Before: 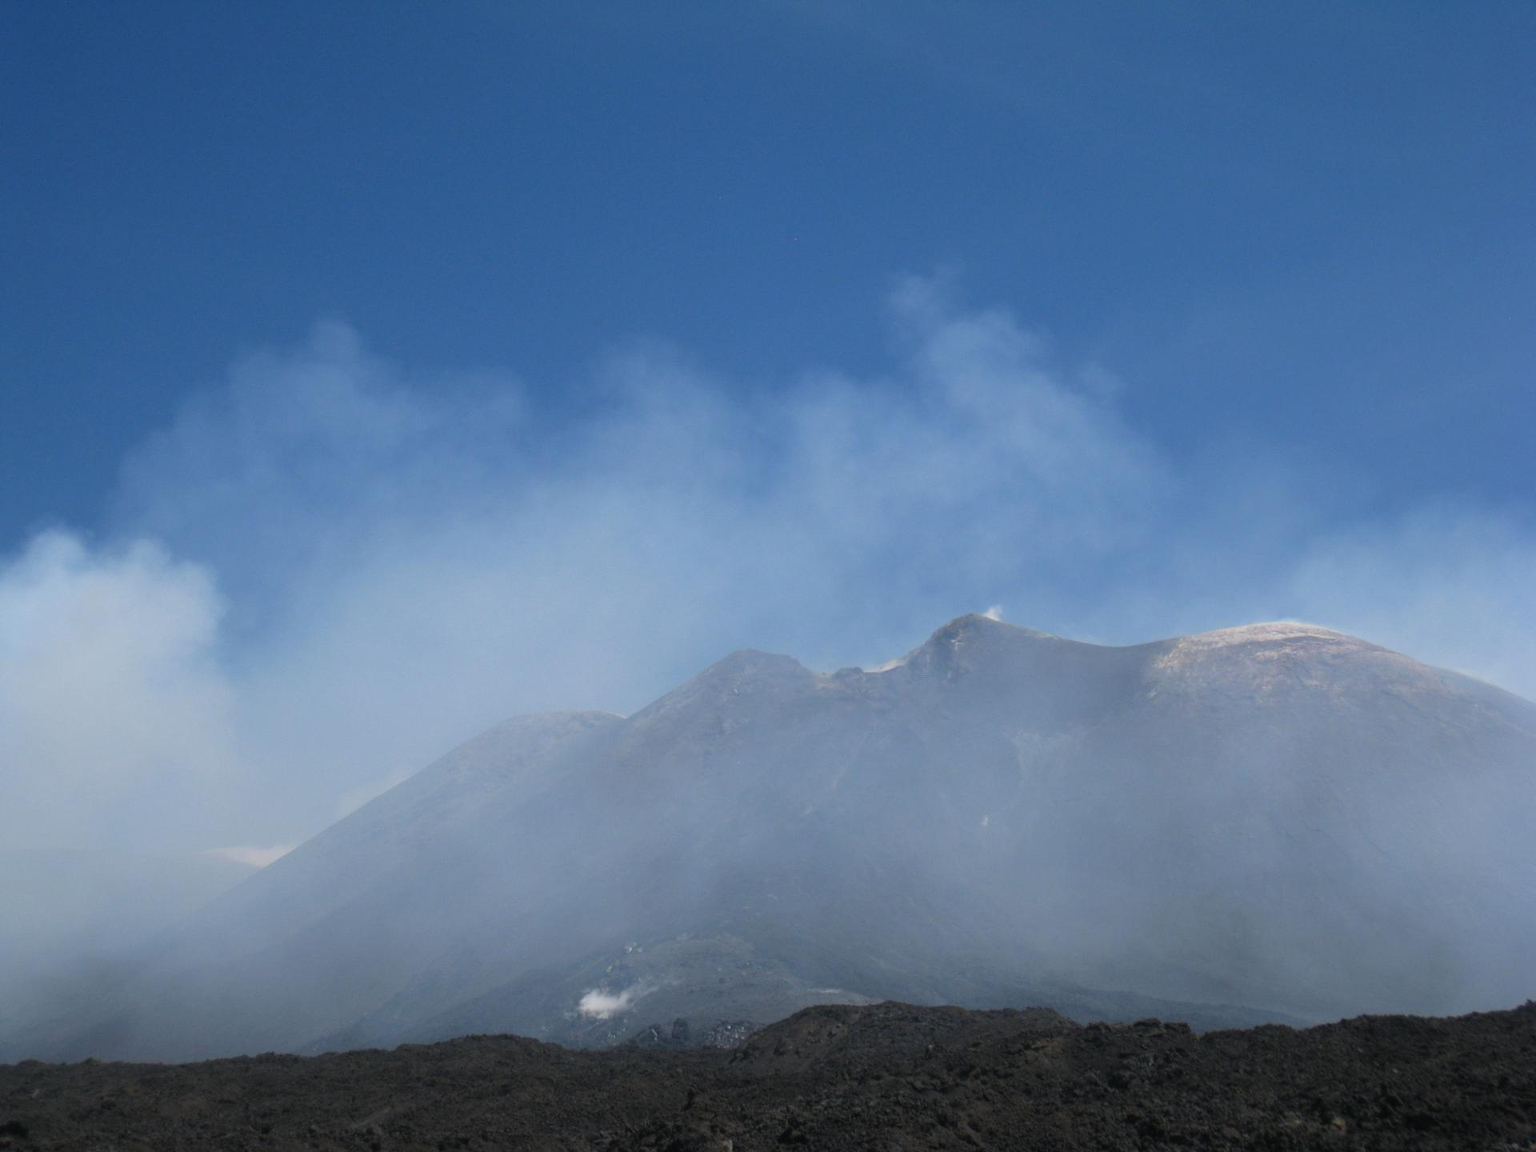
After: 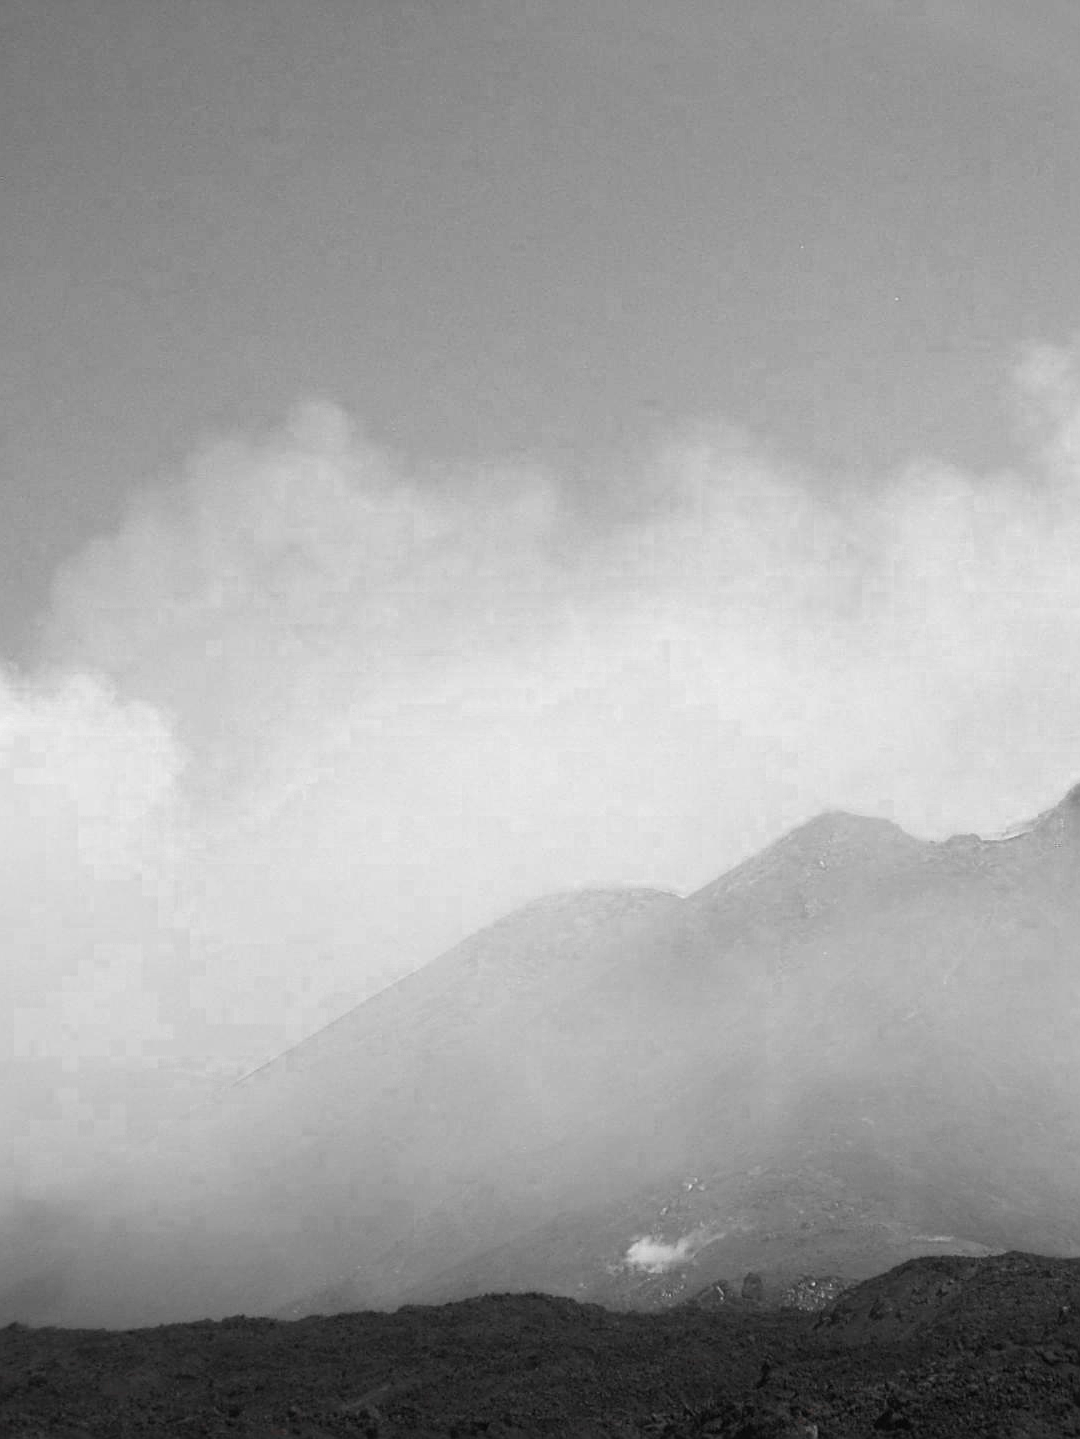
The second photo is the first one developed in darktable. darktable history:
sharpen: on, module defaults
color zones: curves: ch0 [(0, 0.352) (0.143, 0.407) (0.286, 0.386) (0.429, 0.431) (0.571, 0.829) (0.714, 0.853) (0.857, 0.833) (1, 0.352)]; ch1 [(0, 0.604) (0.072, 0.726) (0.096, 0.608) (0.205, 0.007) (0.571, -0.006) (0.839, -0.013) (0.857, -0.012) (1, 0.604)]
crop: left 5.114%, right 38.589%
